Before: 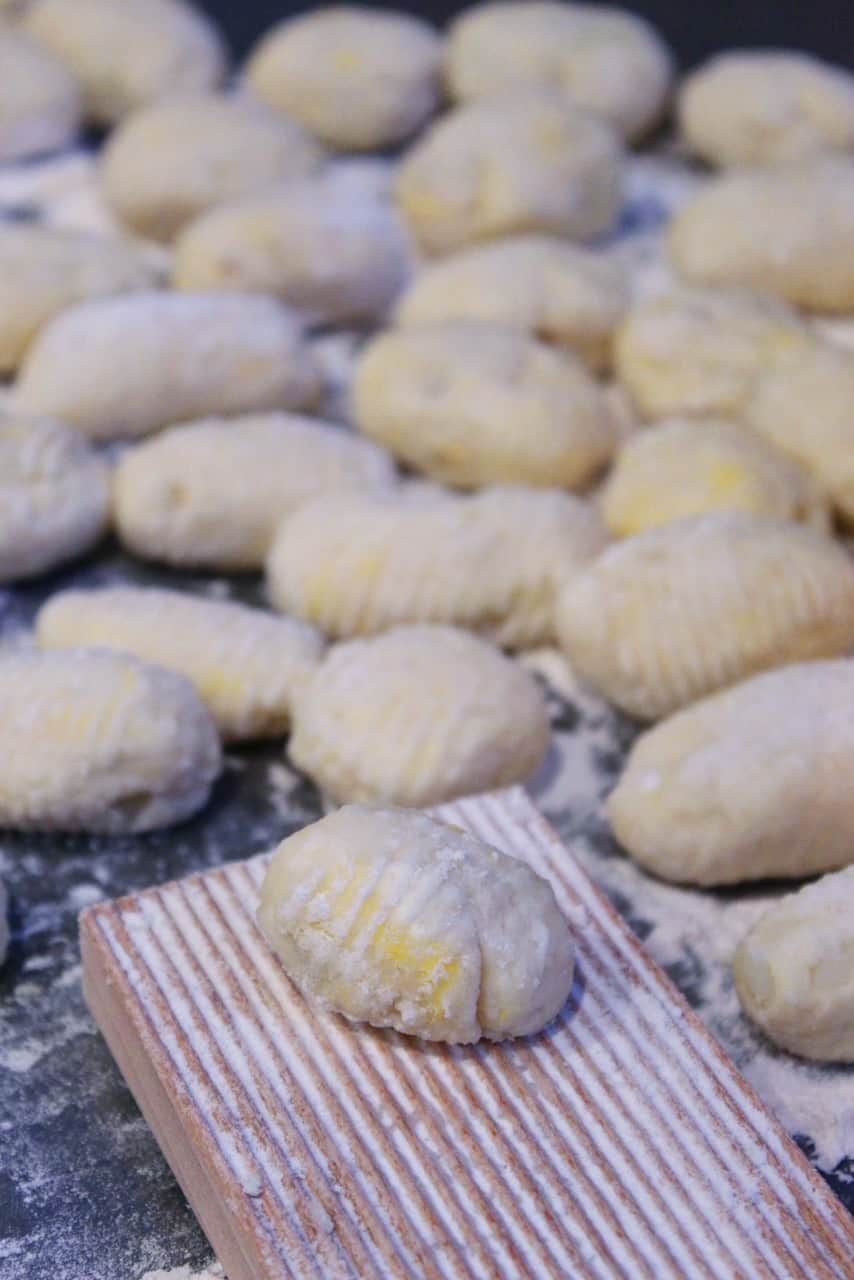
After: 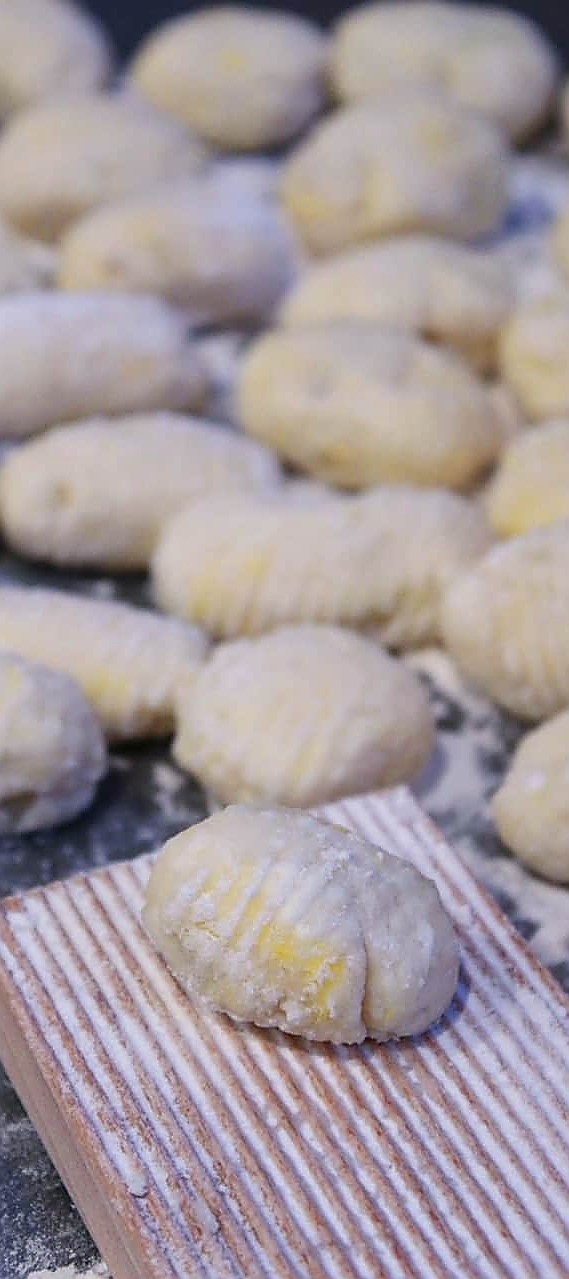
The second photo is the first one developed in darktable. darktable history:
tone equalizer: on, module defaults
crop and rotate: left 13.537%, right 19.796%
sharpen: radius 1.4, amount 1.25, threshold 0.7
